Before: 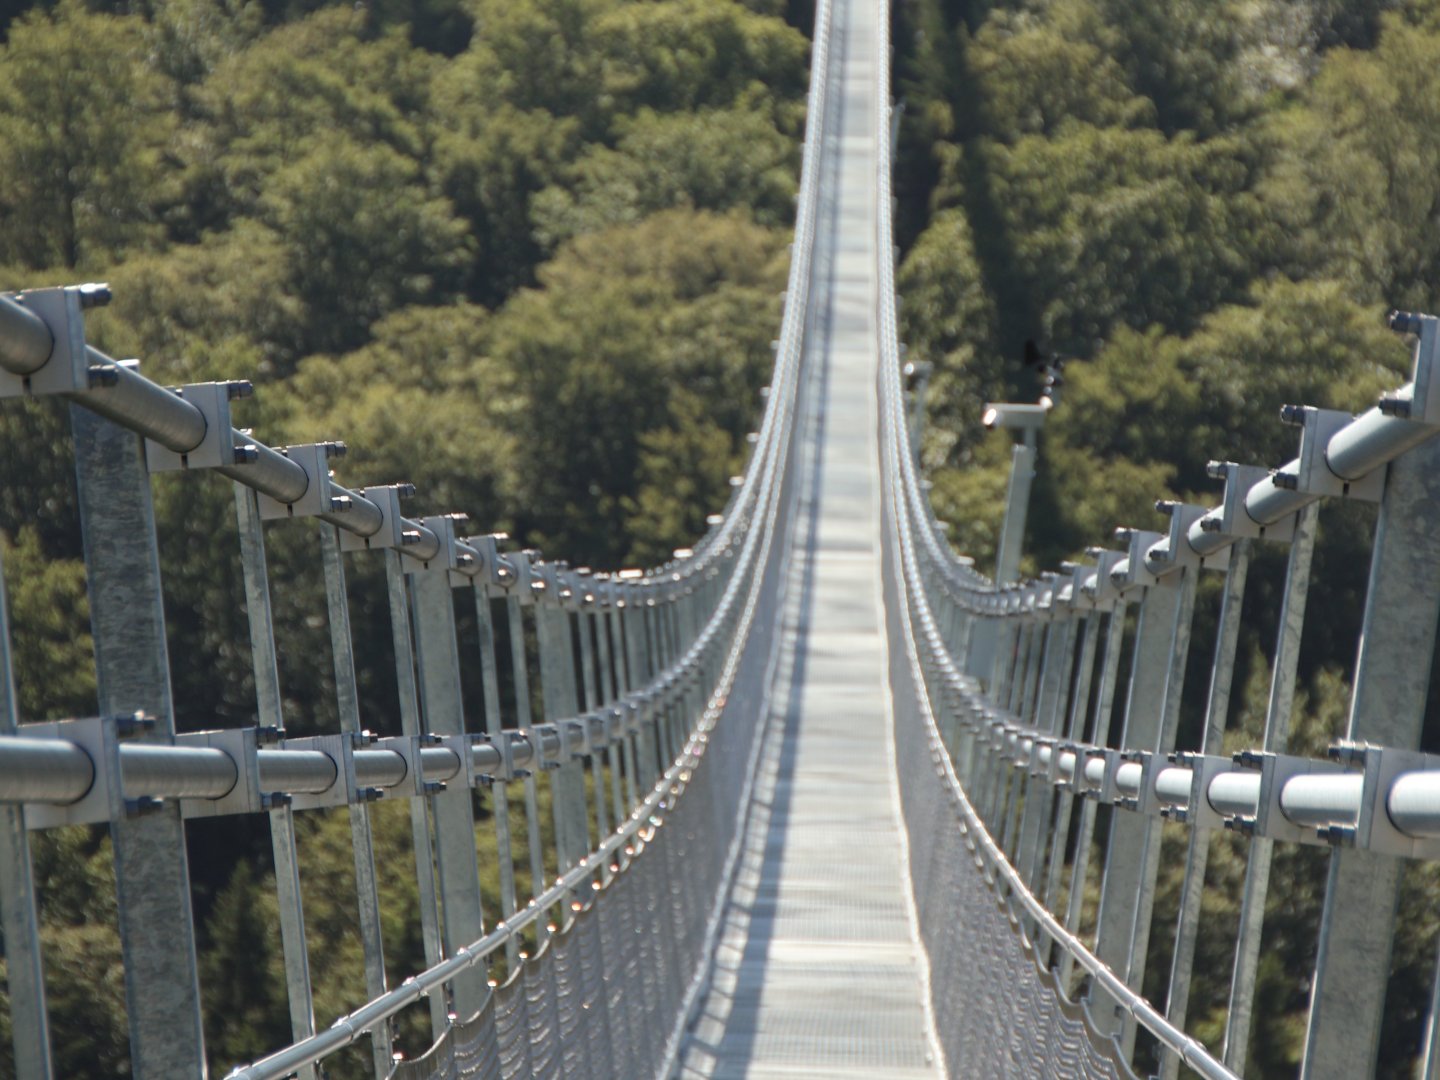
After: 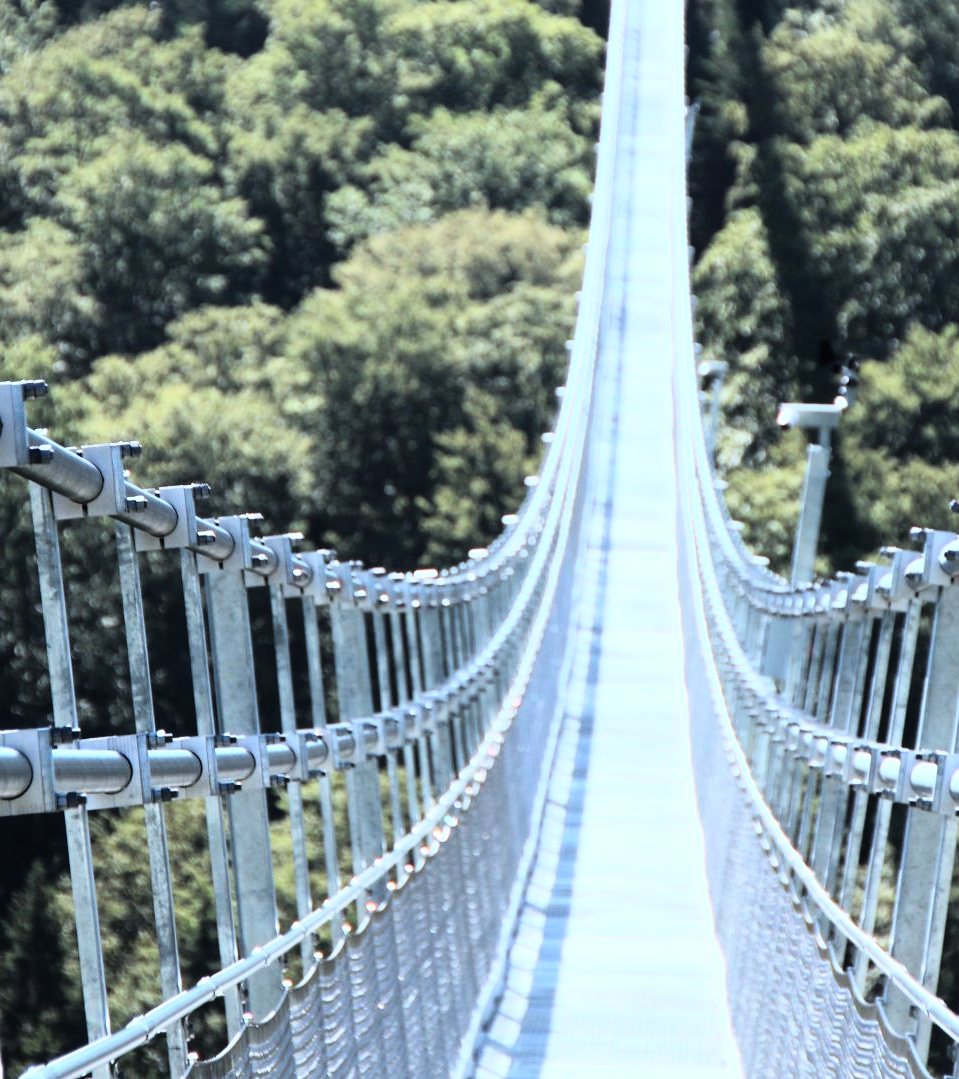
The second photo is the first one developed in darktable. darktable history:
color calibration: illuminant as shot in camera, x 0.378, y 0.381, temperature 4093.13 K, saturation algorithm version 1 (2020)
tone equalizer: on, module defaults
crop and rotate: left 14.292%, right 19.041%
rgb curve: curves: ch0 [(0, 0) (0.21, 0.15) (0.24, 0.21) (0.5, 0.75) (0.75, 0.96) (0.89, 0.99) (1, 1)]; ch1 [(0, 0.02) (0.21, 0.13) (0.25, 0.2) (0.5, 0.67) (0.75, 0.9) (0.89, 0.97) (1, 1)]; ch2 [(0, 0.02) (0.21, 0.13) (0.25, 0.2) (0.5, 0.67) (0.75, 0.9) (0.89, 0.97) (1, 1)], compensate middle gray true
